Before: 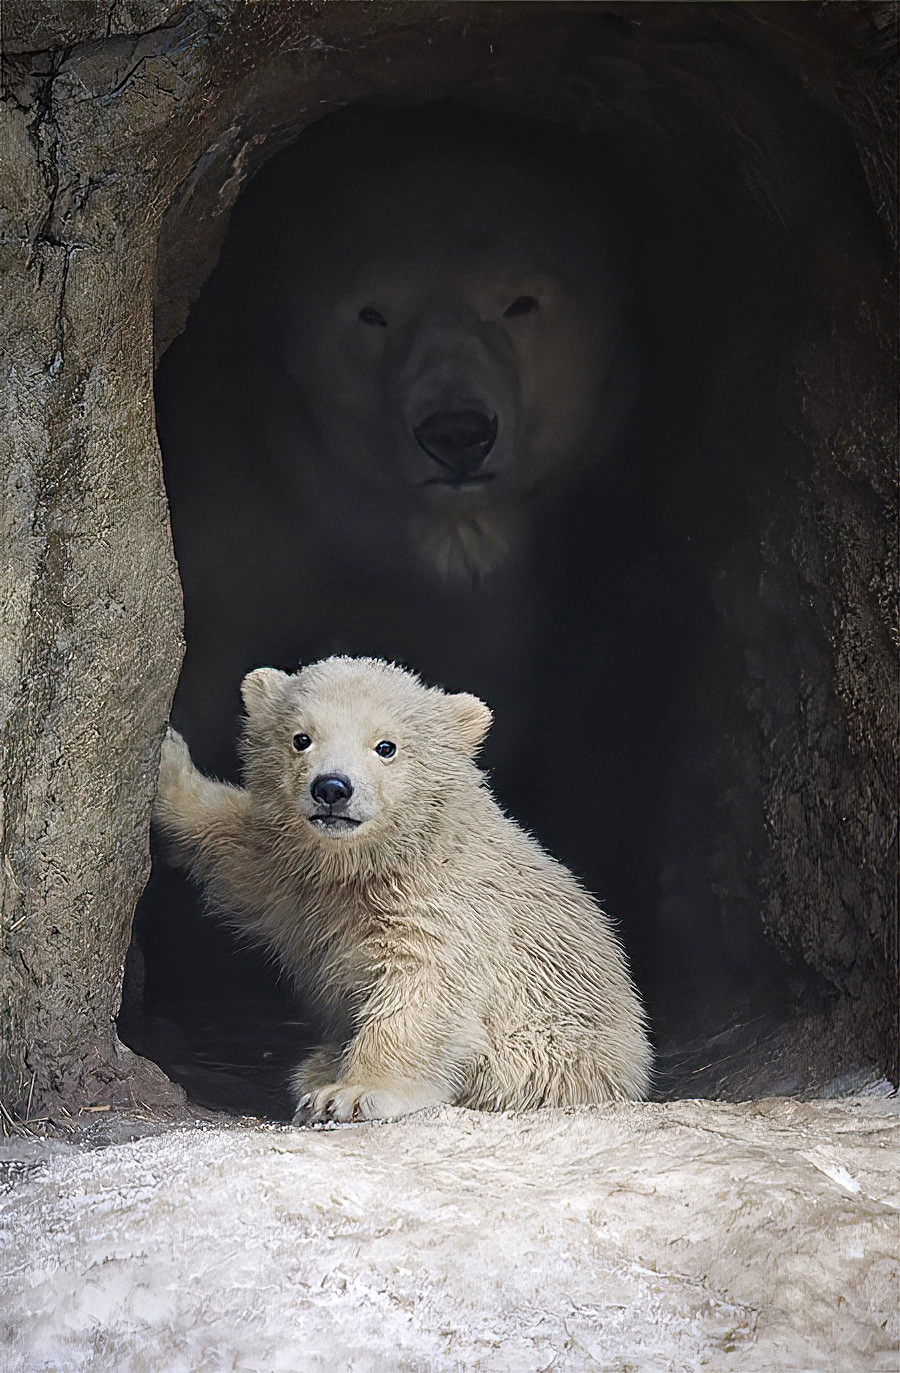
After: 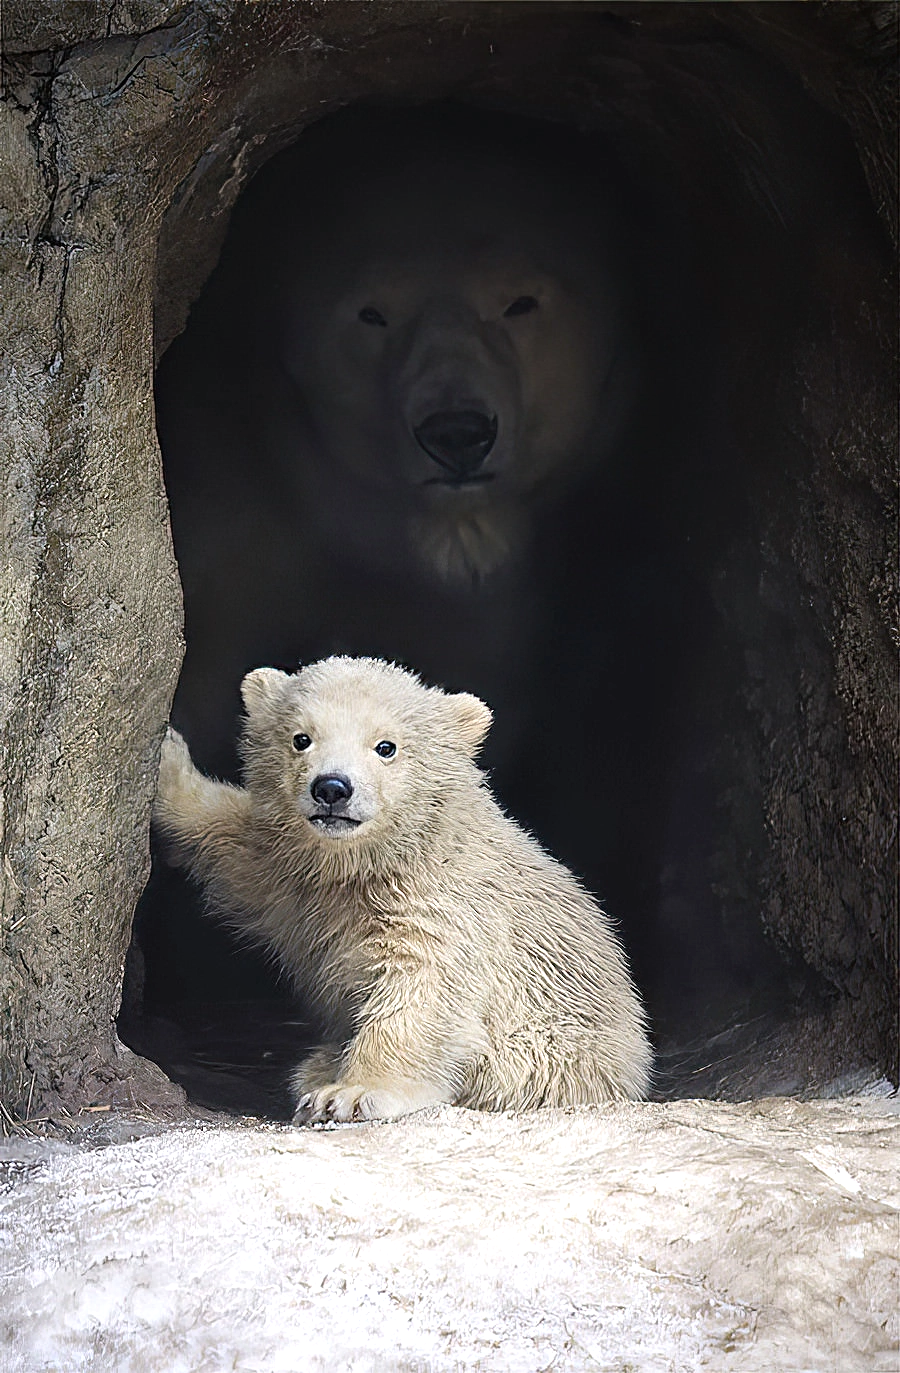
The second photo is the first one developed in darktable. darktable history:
tone equalizer: -8 EV -0.446 EV, -7 EV -0.425 EV, -6 EV -0.362 EV, -5 EV -0.213 EV, -3 EV 0.192 EV, -2 EV 0.361 EV, -1 EV 0.406 EV, +0 EV 0.405 EV
